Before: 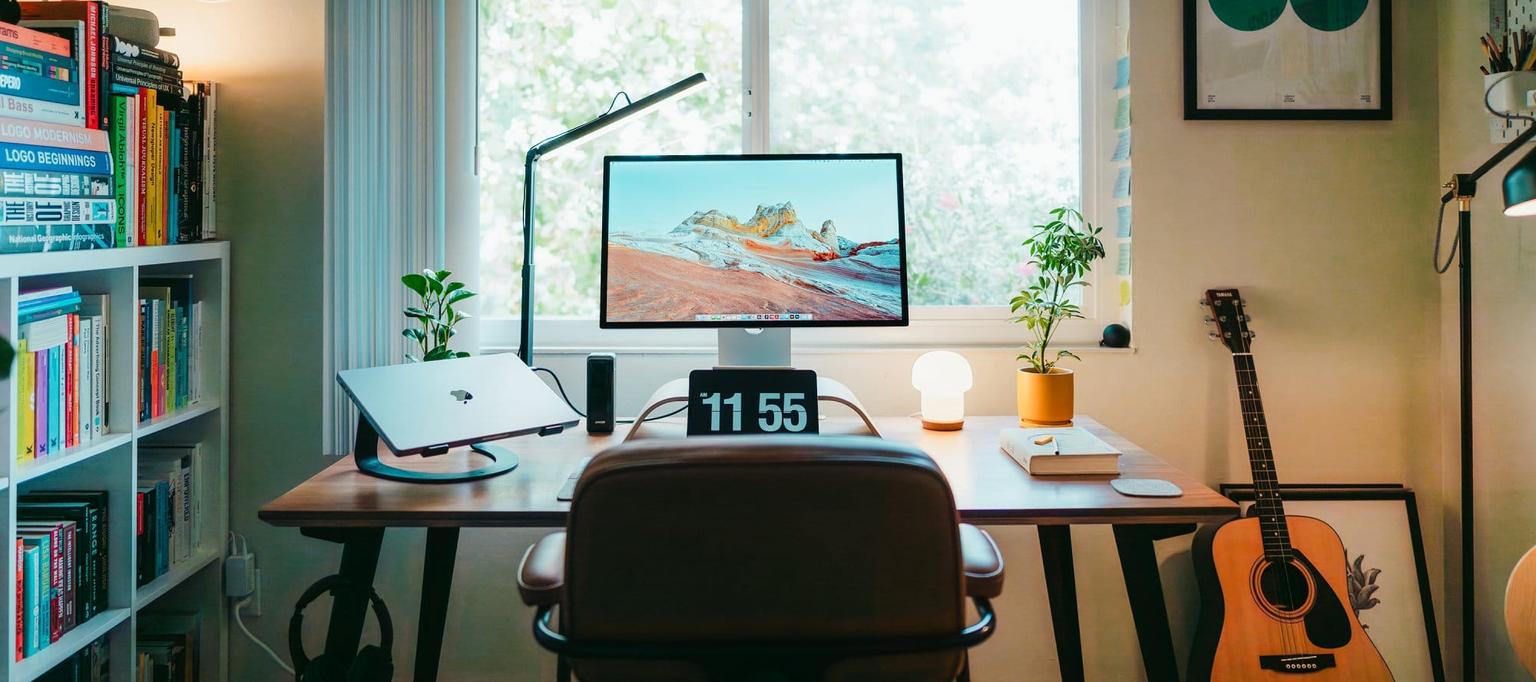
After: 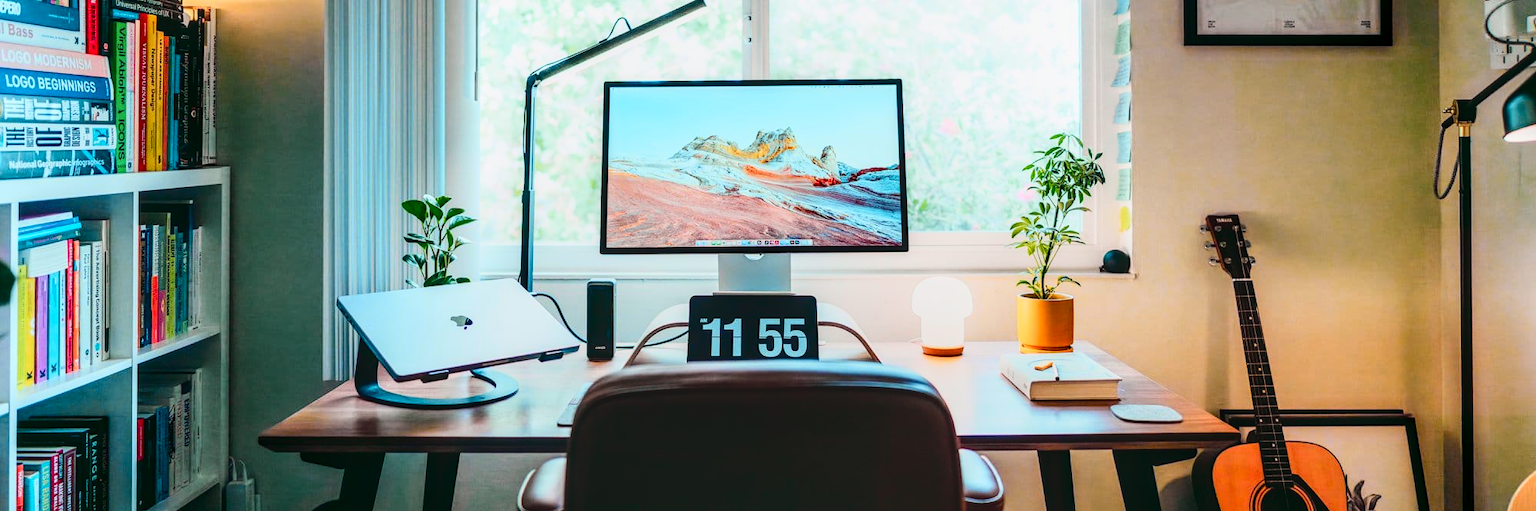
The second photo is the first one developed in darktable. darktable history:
local contrast: on, module defaults
tone curve: curves: ch0 [(0, 0.031) (0.139, 0.084) (0.311, 0.278) (0.495, 0.544) (0.718, 0.816) (0.841, 0.909) (1, 0.967)]; ch1 [(0, 0) (0.272, 0.249) (0.388, 0.385) (0.469, 0.456) (0.495, 0.497) (0.538, 0.545) (0.578, 0.595) (0.707, 0.778) (1, 1)]; ch2 [(0, 0) (0.125, 0.089) (0.353, 0.329) (0.443, 0.408) (0.502, 0.499) (0.557, 0.531) (0.608, 0.631) (1, 1)], color space Lab, independent channels, preserve colors none
crop: top 11.019%, bottom 13.938%
tone equalizer: -7 EV 0.104 EV
